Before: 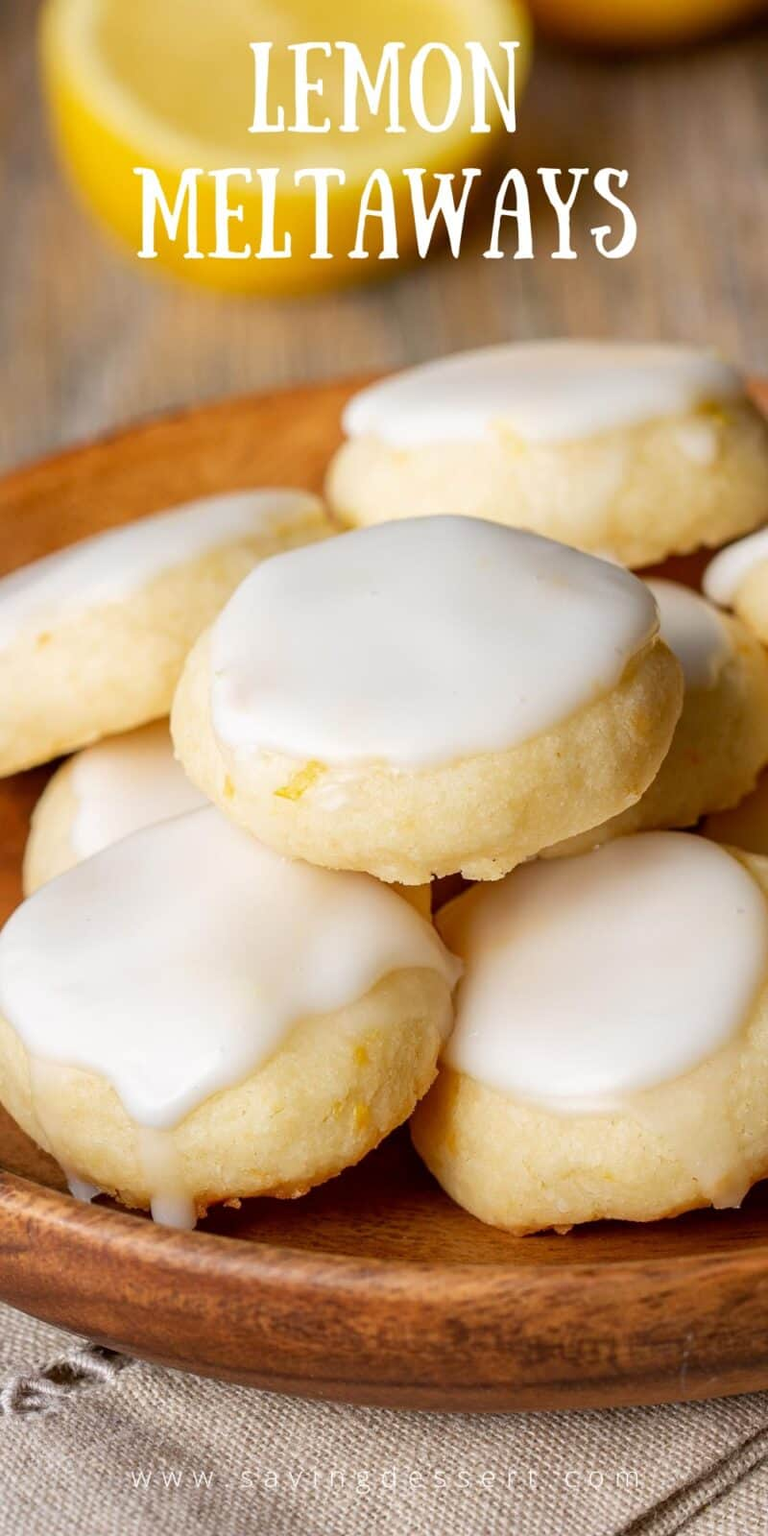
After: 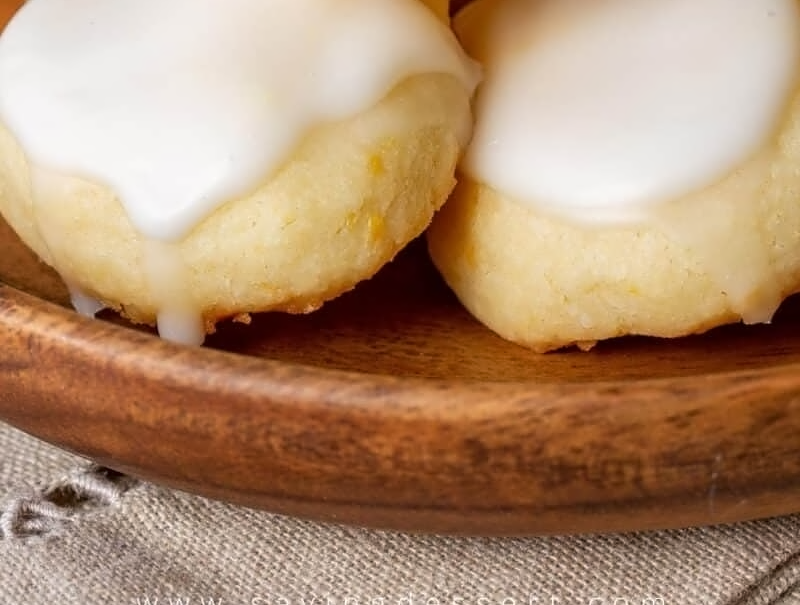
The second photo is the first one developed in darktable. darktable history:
contrast equalizer: y [[0.5 ×4, 0.525, 0.667], [0.5 ×6], [0.5 ×6], [0 ×4, 0.042, 0], [0, 0, 0.004, 0.1, 0.191, 0.131]]
crop and rotate: top 58.505%, bottom 3.642%
